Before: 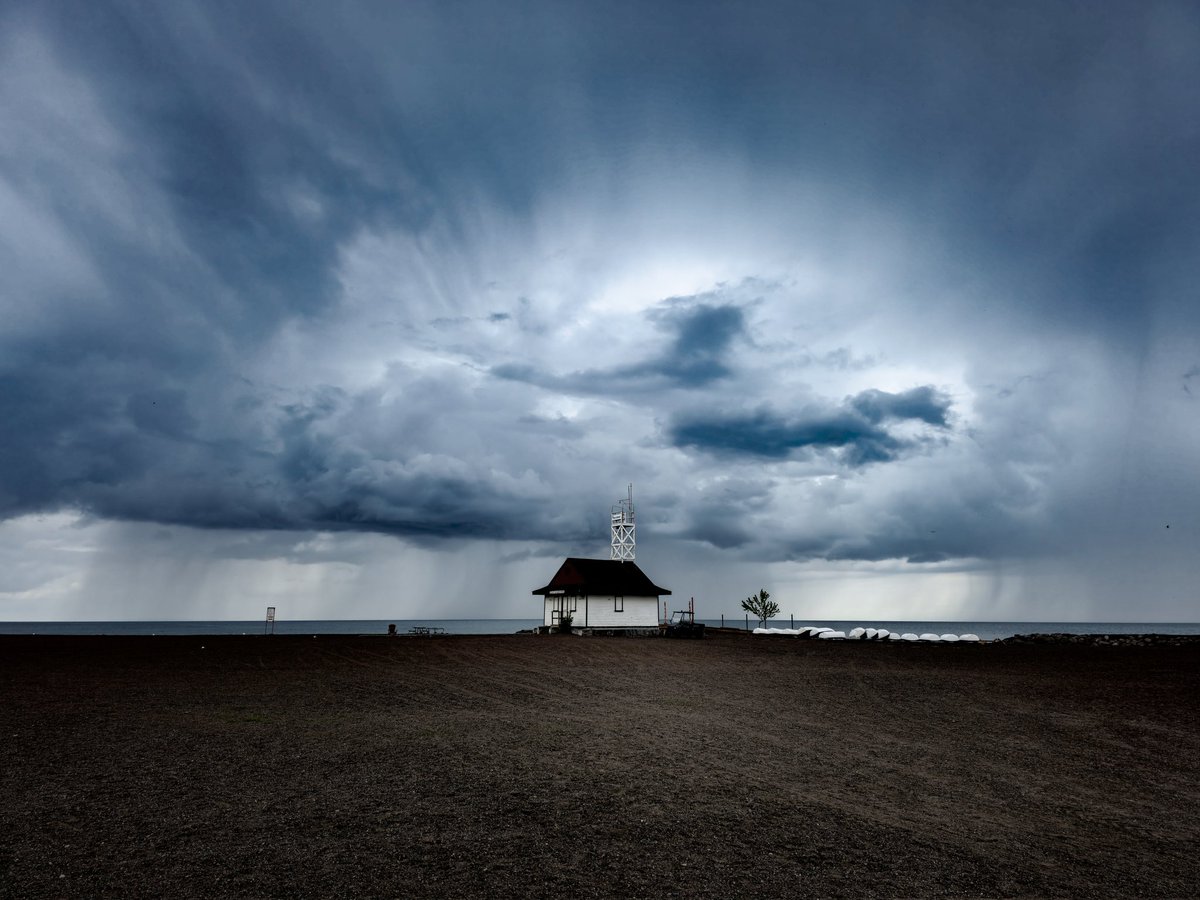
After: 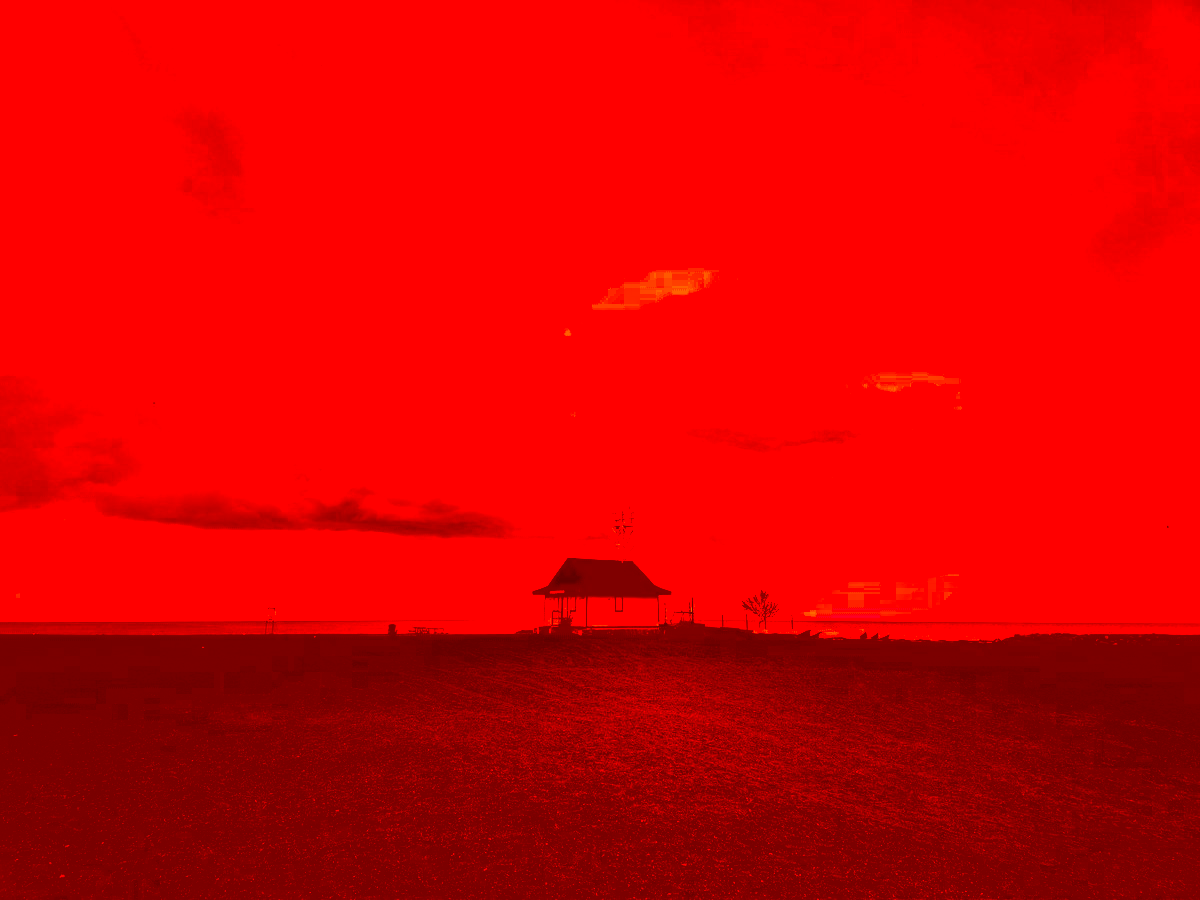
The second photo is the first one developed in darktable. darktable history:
color correction: highlights a* -39.26, highlights b* -39.36, shadows a* -39.96, shadows b* -39.36, saturation -2.98
tone curve: curves: ch0 [(0, 0.023) (0.087, 0.065) (0.184, 0.168) (0.45, 0.54) (0.57, 0.683) (0.722, 0.825) (0.877, 0.948) (1, 1)]; ch1 [(0, 0) (0.388, 0.369) (0.44, 0.44) (0.489, 0.481) (0.534, 0.561) (0.657, 0.659) (1, 1)]; ch2 [(0, 0) (0.353, 0.317) (0.408, 0.427) (0.472, 0.46) (0.5, 0.496) (0.537, 0.534) (0.576, 0.592) (0.625, 0.631) (1, 1)], color space Lab, independent channels, preserve colors none
contrast brightness saturation: contrast 0.167, saturation 0.323
